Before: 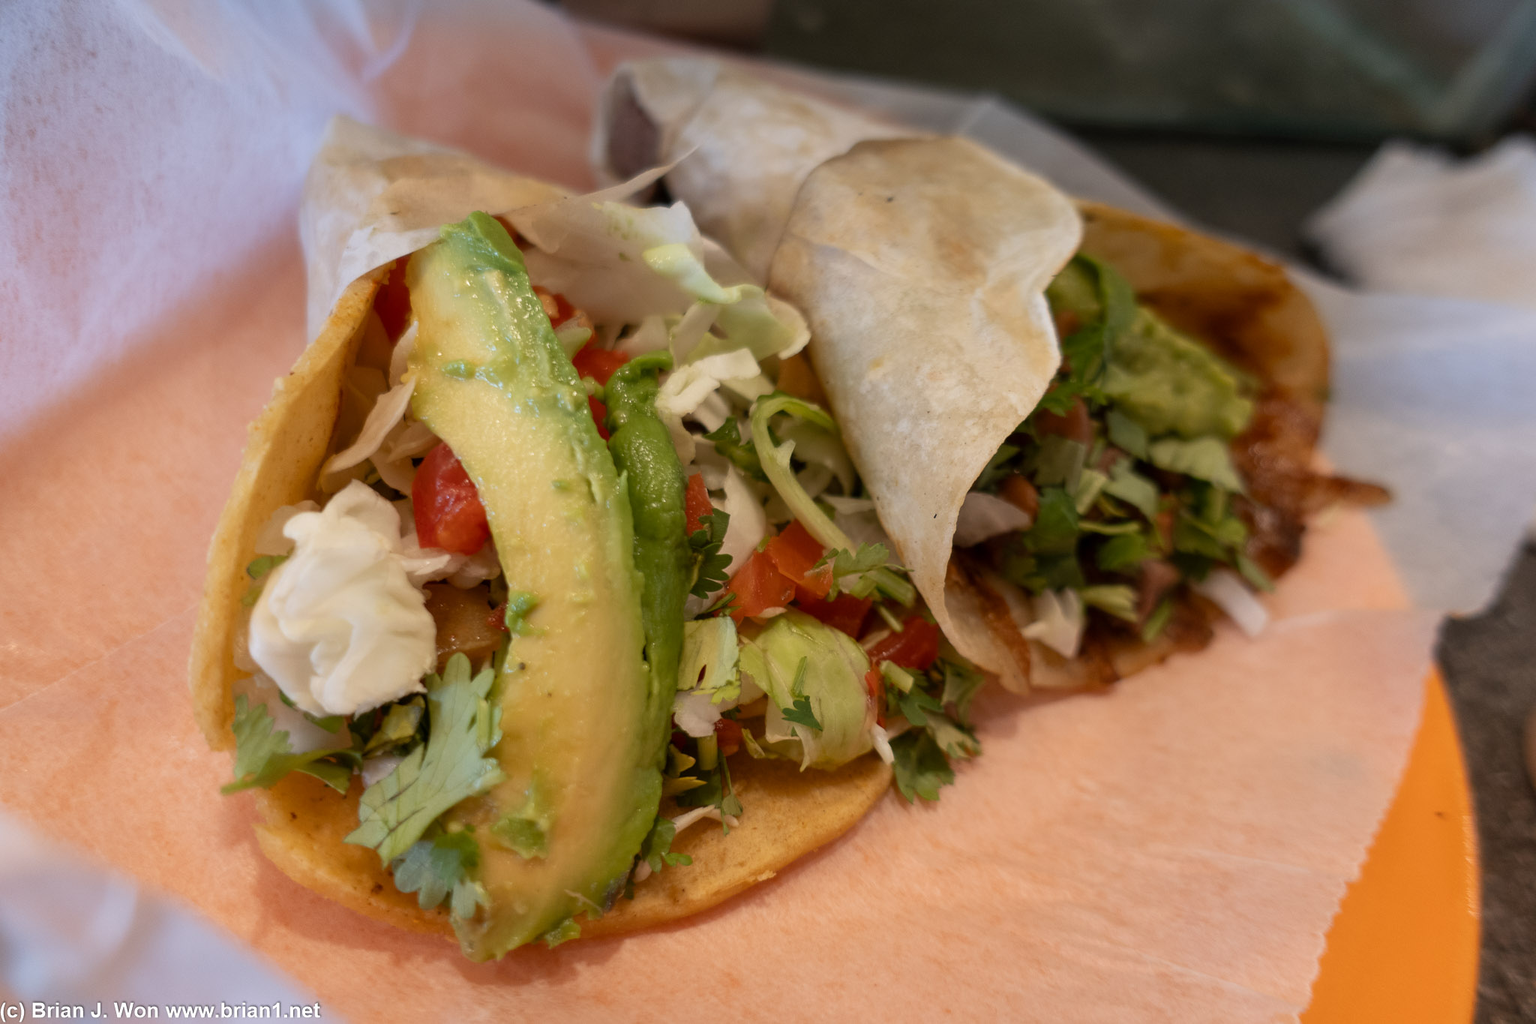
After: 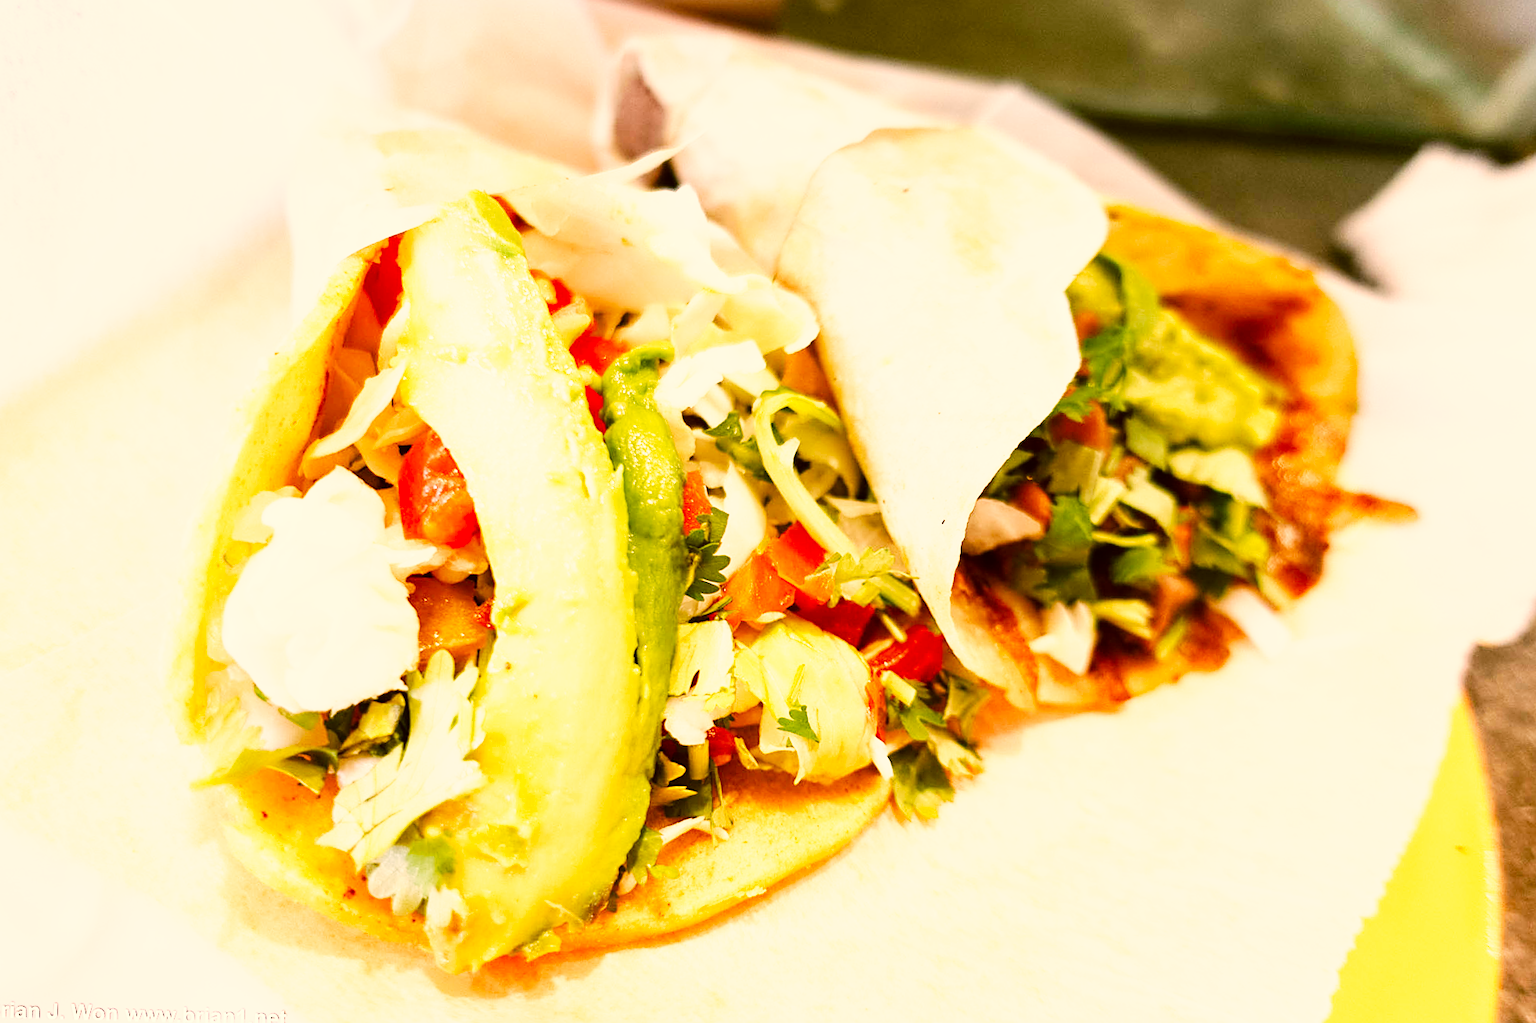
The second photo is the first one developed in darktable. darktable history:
sharpen: amount 0.55
crop and rotate: angle -1.69°
color correction: highlights a* 8.98, highlights b* 15.09, shadows a* -0.49, shadows b* 26.52
base curve: curves: ch0 [(0, 0) (0.007, 0.004) (0.027, 0.03) (0.046, 0.07) (0.207, 0.54) (0.442, 0.872) (0.673, 0.972) (1, 1)], preserve colors none
exposure: black level correction 0, exposure 1.2 EV, compensate highlight preservation false
